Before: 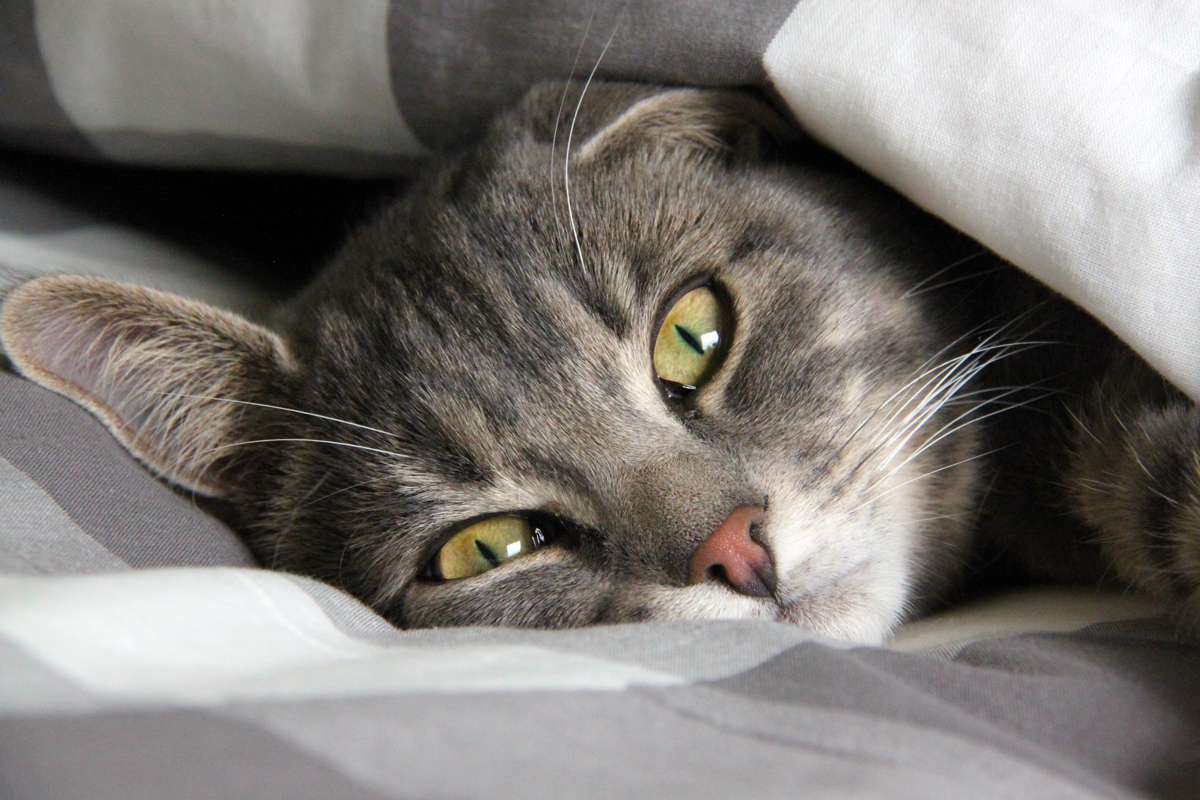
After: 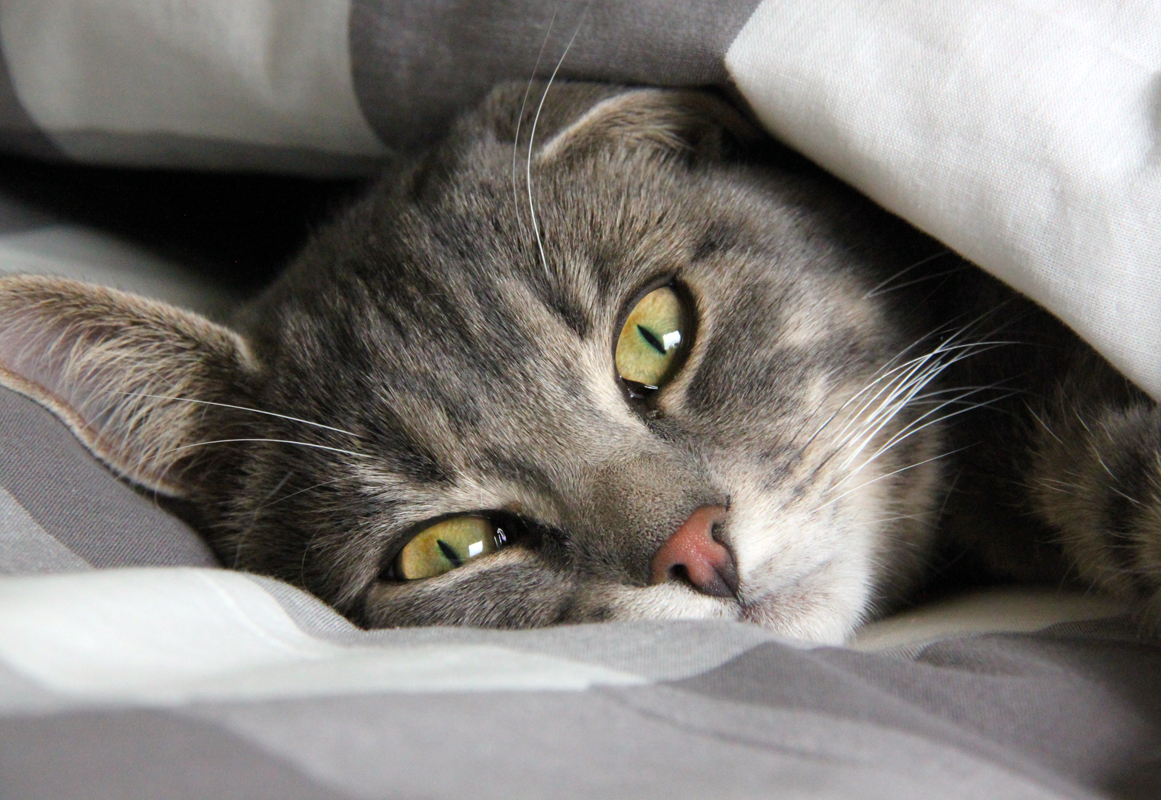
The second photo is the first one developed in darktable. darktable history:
crop and rotate: left 3.181%
